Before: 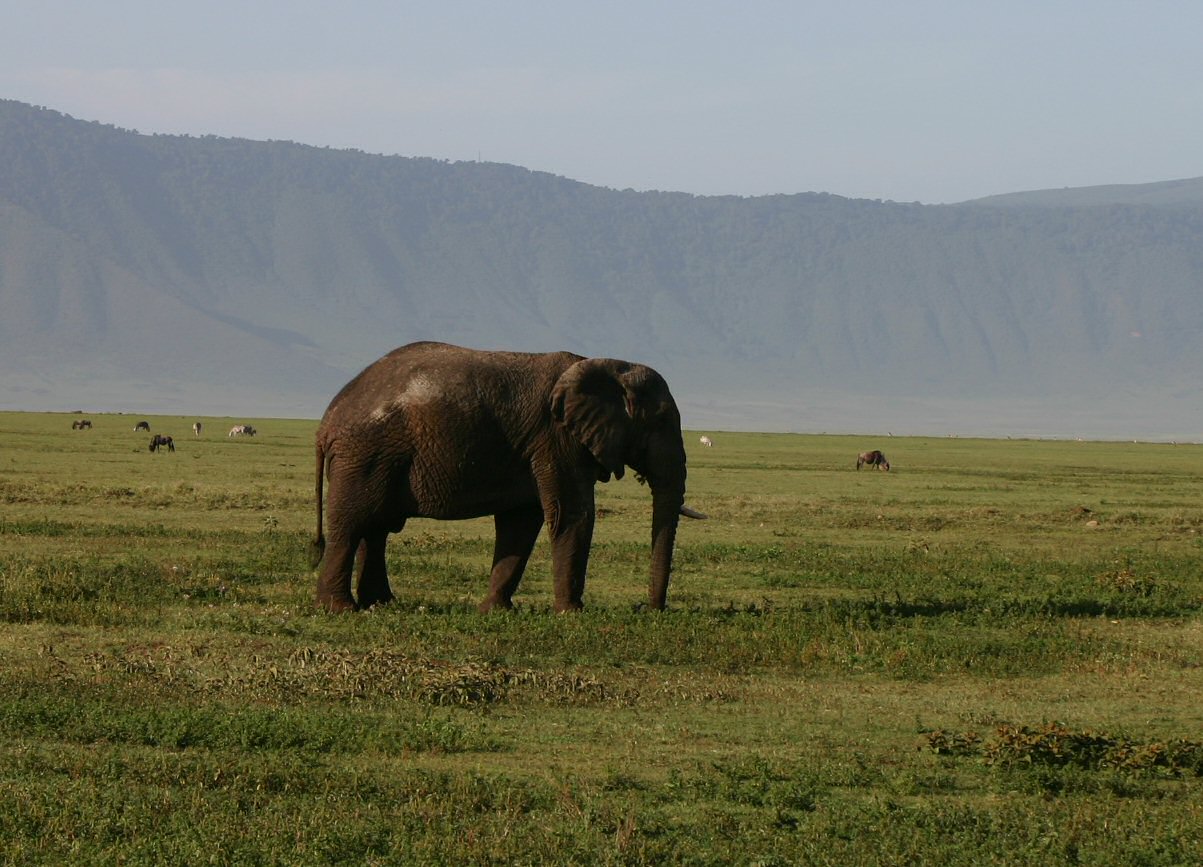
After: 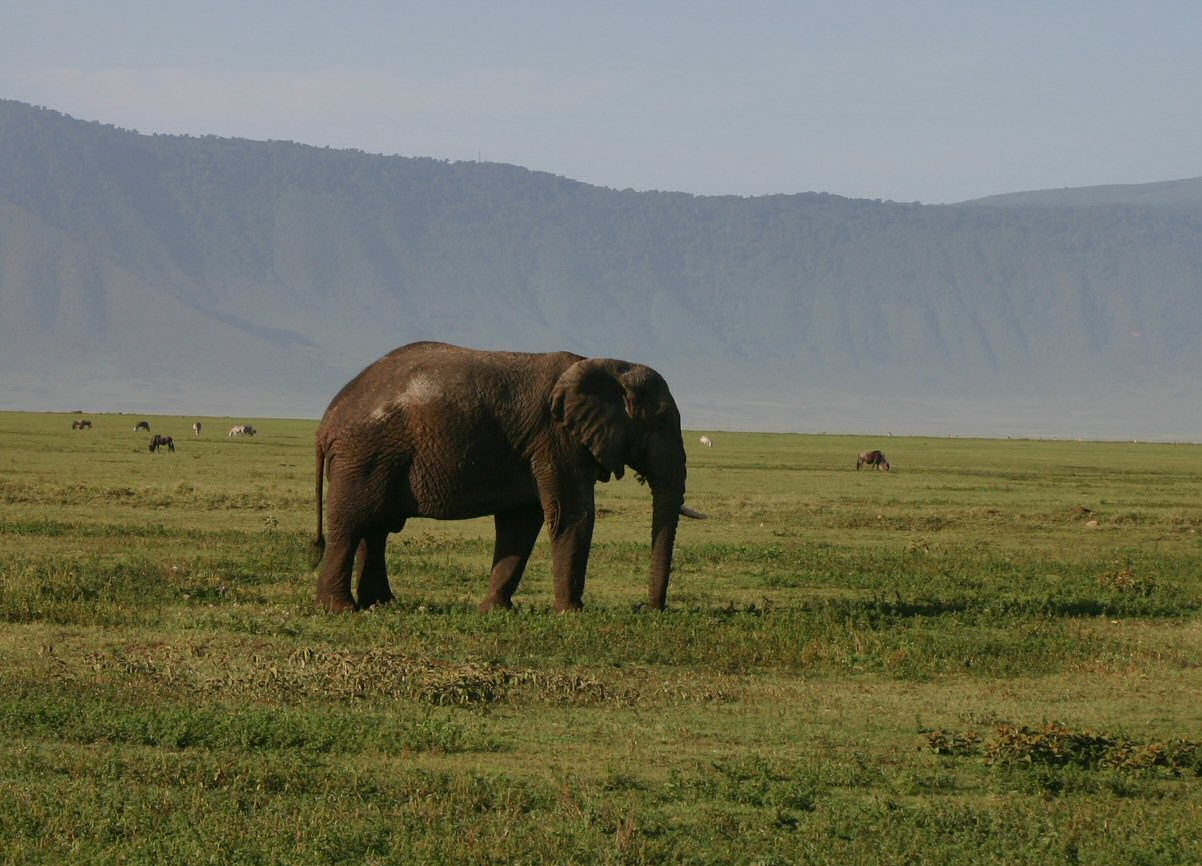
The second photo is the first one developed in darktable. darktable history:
shadows and highlights: highlights color adjustment 40.56%
